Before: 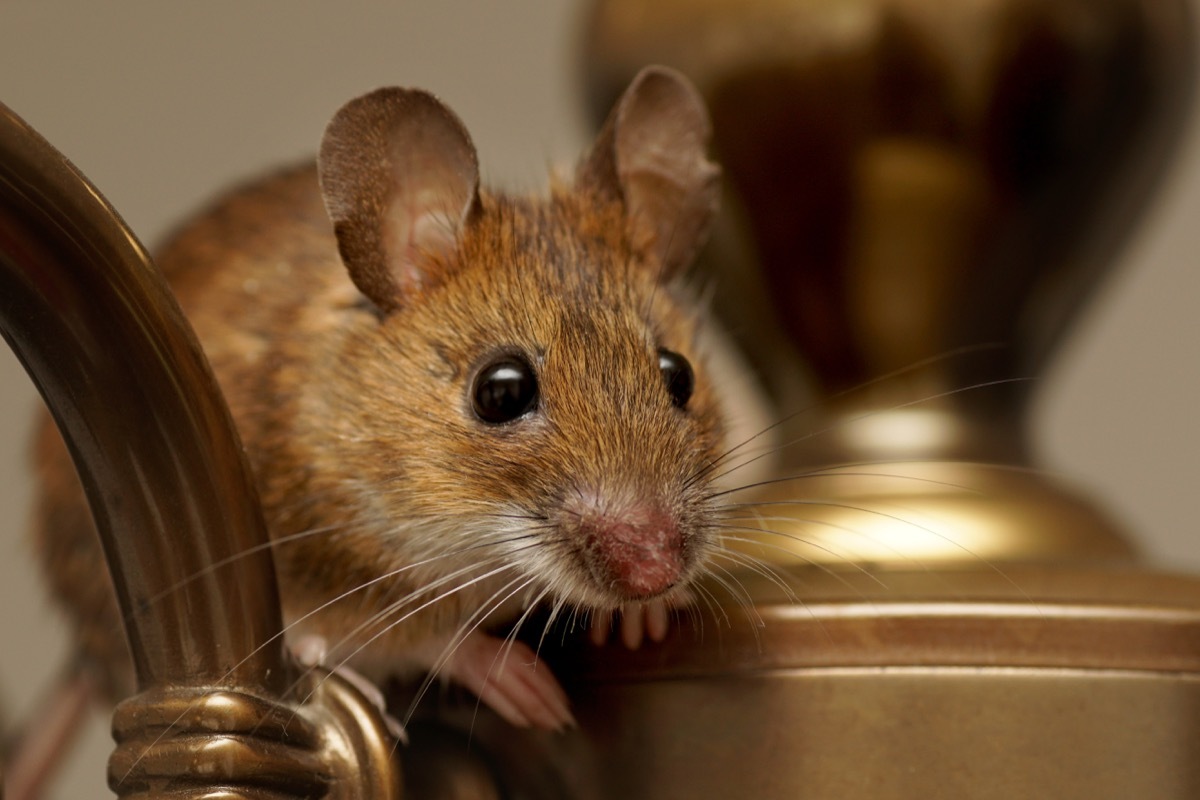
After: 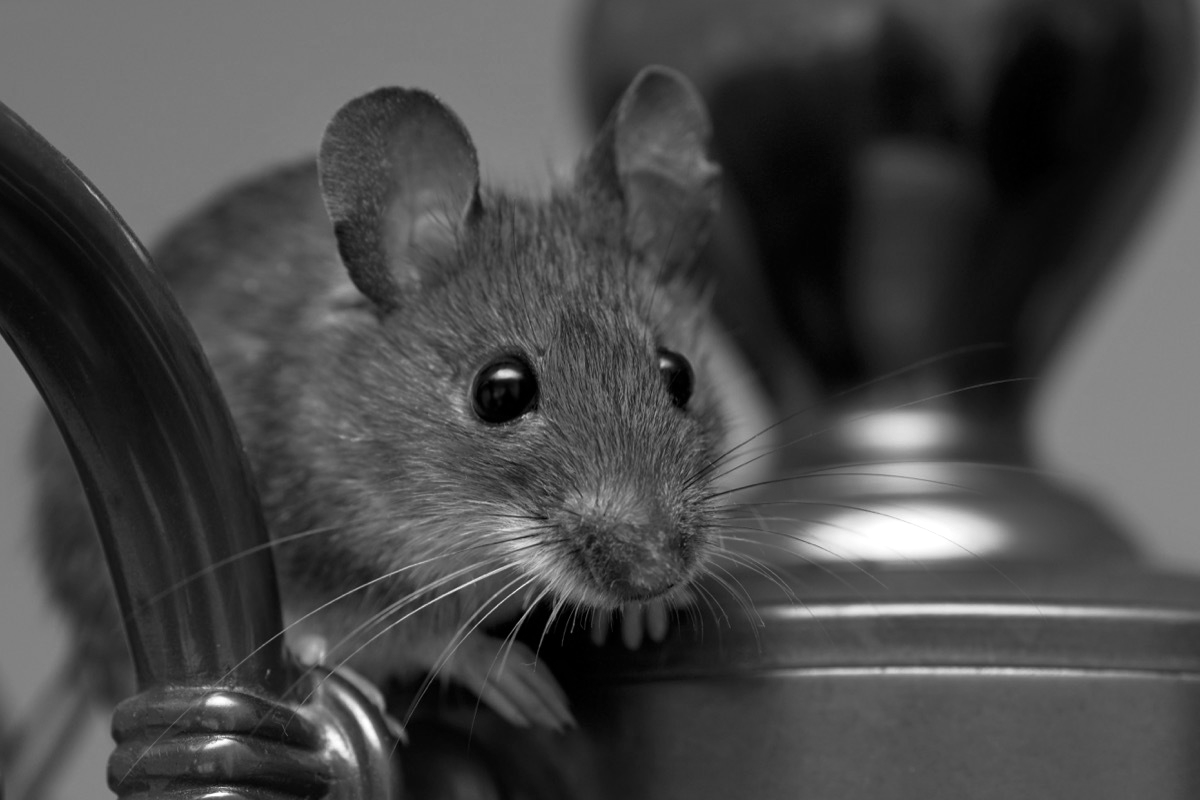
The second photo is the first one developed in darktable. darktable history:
color correction: highlights a* -20.08, highlights b* 9.8, shadows a* -20.4, shadows b* -10.76
monochrome: a 0, b 0, size 0.5, highlights 0.57
color balance rgb: perceptual saturation grading › global saturation 36%, perceptual brilliance grading › global brilliance 10%, global vibrance 20%
contrast brightness saturation: contrast 0.03, brightness -0.04
